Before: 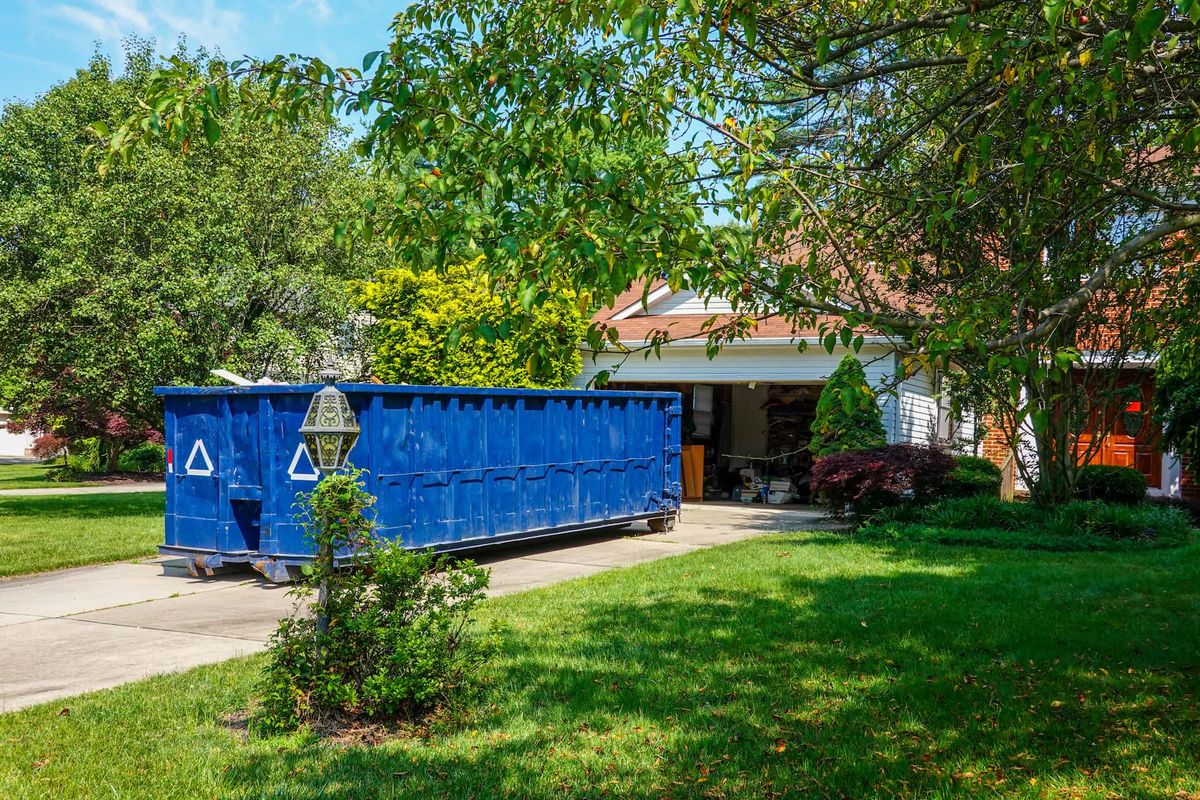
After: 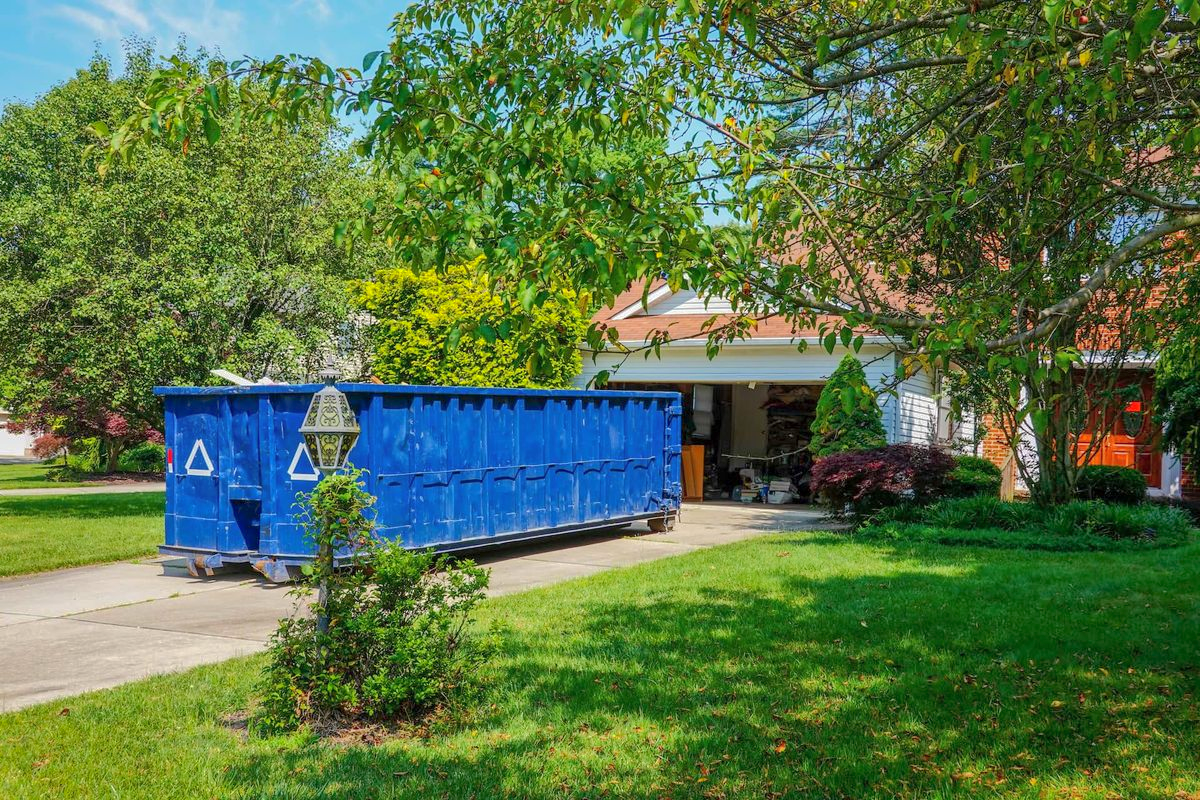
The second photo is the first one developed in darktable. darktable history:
shadows and highlights: on, module defaults
base curve: curves: ch0 [(0, 0) (0.262, 0.32) (0.722, 0.705) (1, 1)]
